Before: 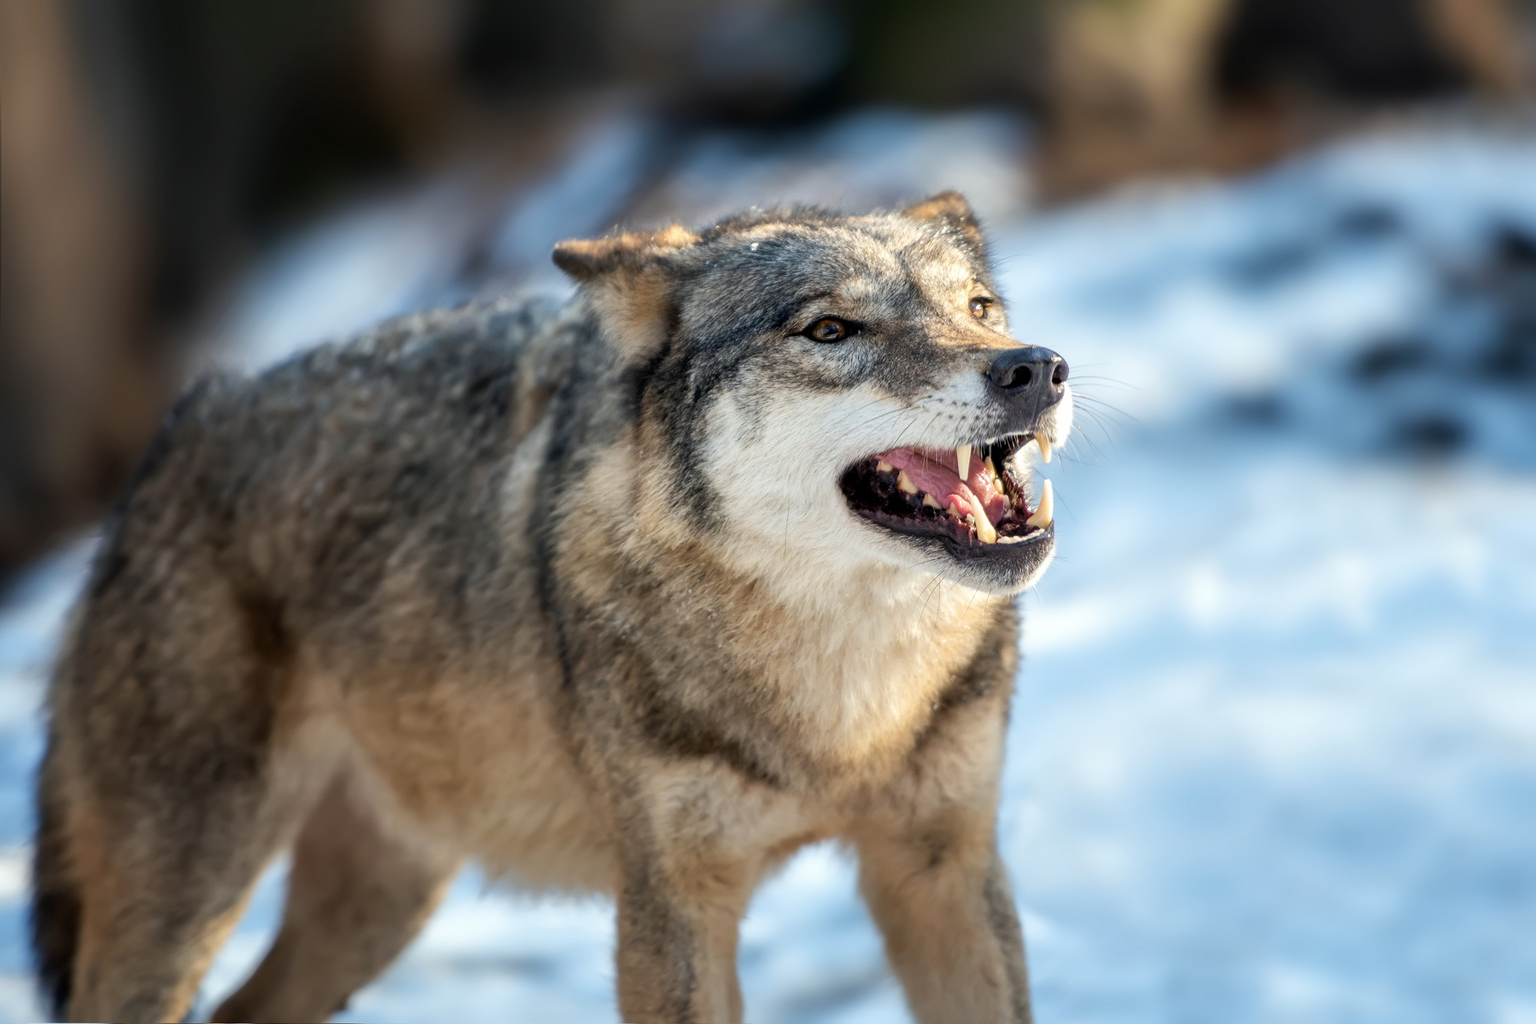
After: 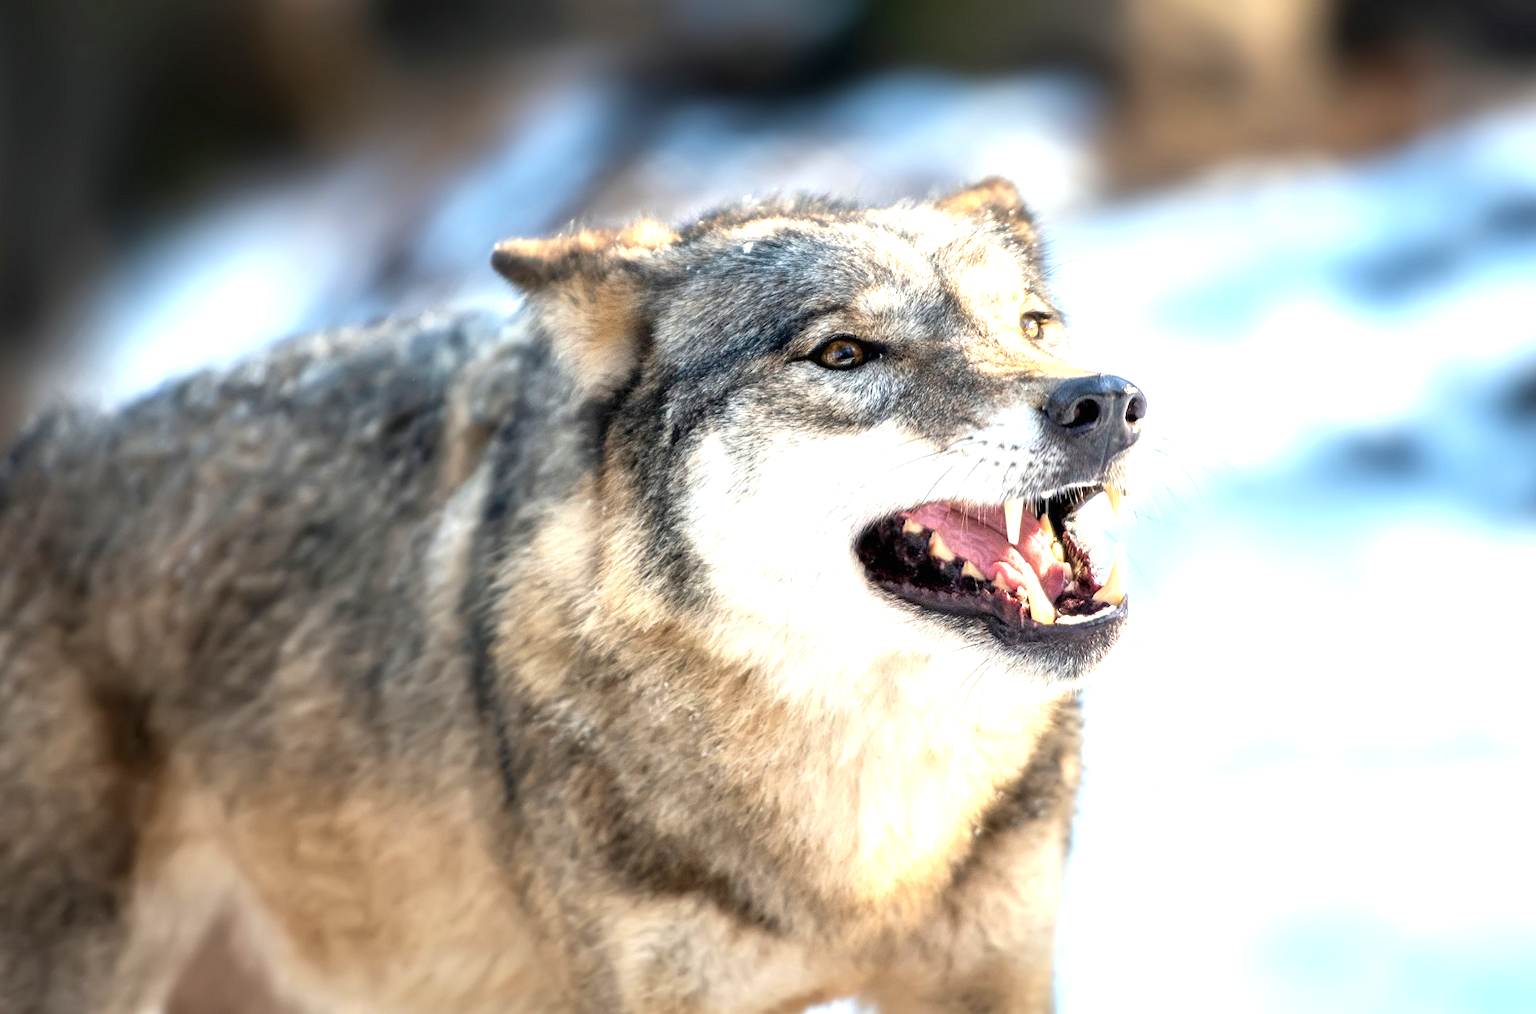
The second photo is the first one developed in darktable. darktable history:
exposure: black level correction 0, exposure 1.1 EV, compensate exposure bias true, compensate highlight preservation false
crop and rotate: left 10.77%, top 5.1%, right 10.41%, bottom 16.76%
